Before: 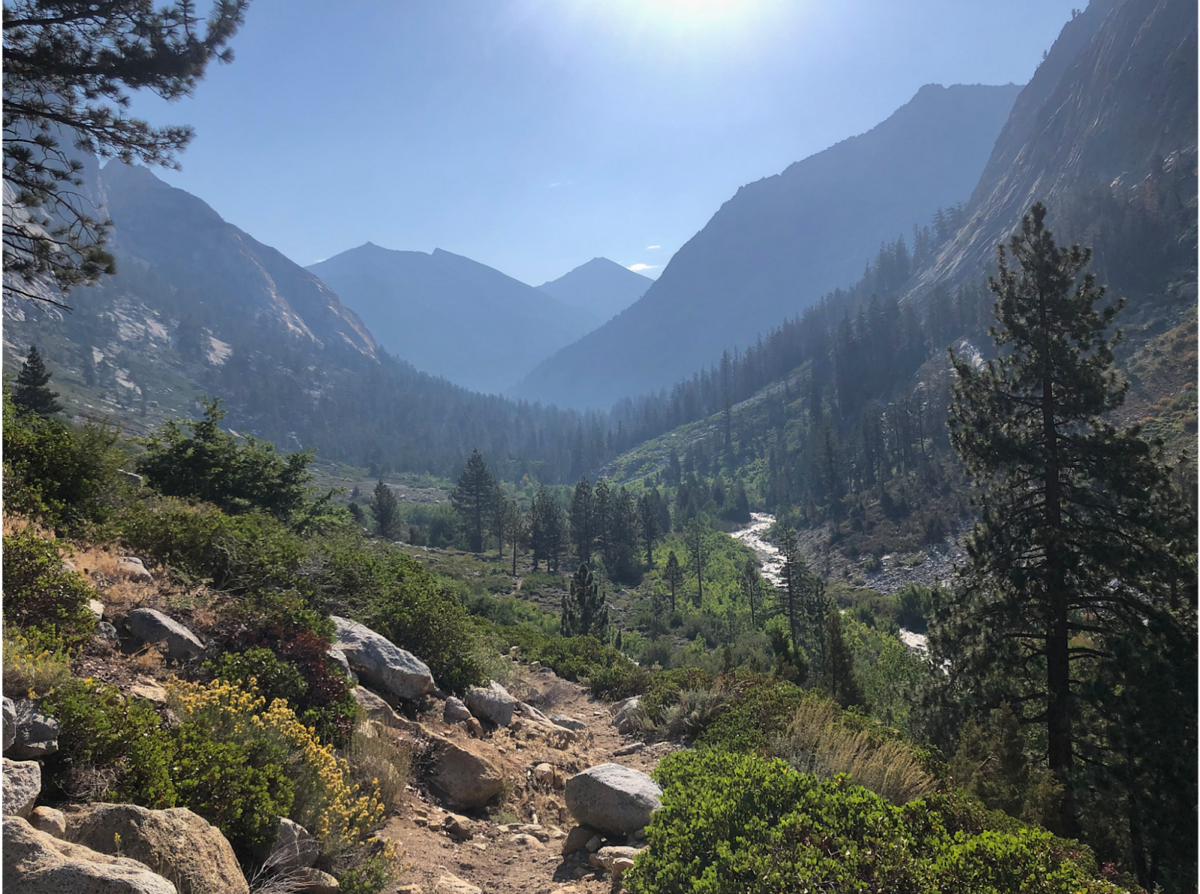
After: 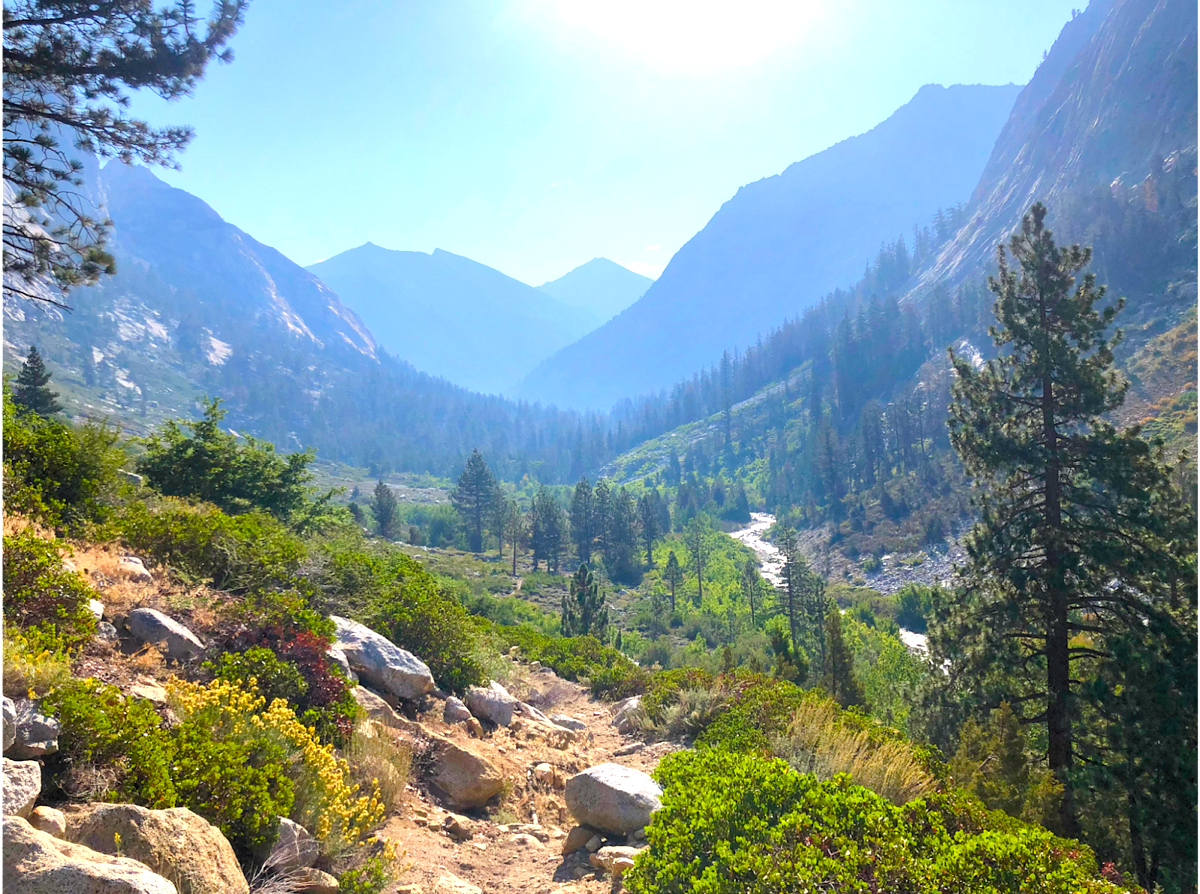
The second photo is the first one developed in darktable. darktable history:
color balance rgb: linear chroma grading › shadows -2.2%, linear chroma grading › highlights -15%, linear chroma grading › global chroma -10%, linear chroma grading › mid-tones -10%, perceptual saturation grading › global saturation 45%, perceptual saturation grading › highlights -50%, perceptual saturation grading › shadows 30%, perceptual brilliance grading › global brilliance 18%, global vibrance 45%
levels: black 3.83%, white 90.64%, levels [0.044, 0.416, 0.908]
